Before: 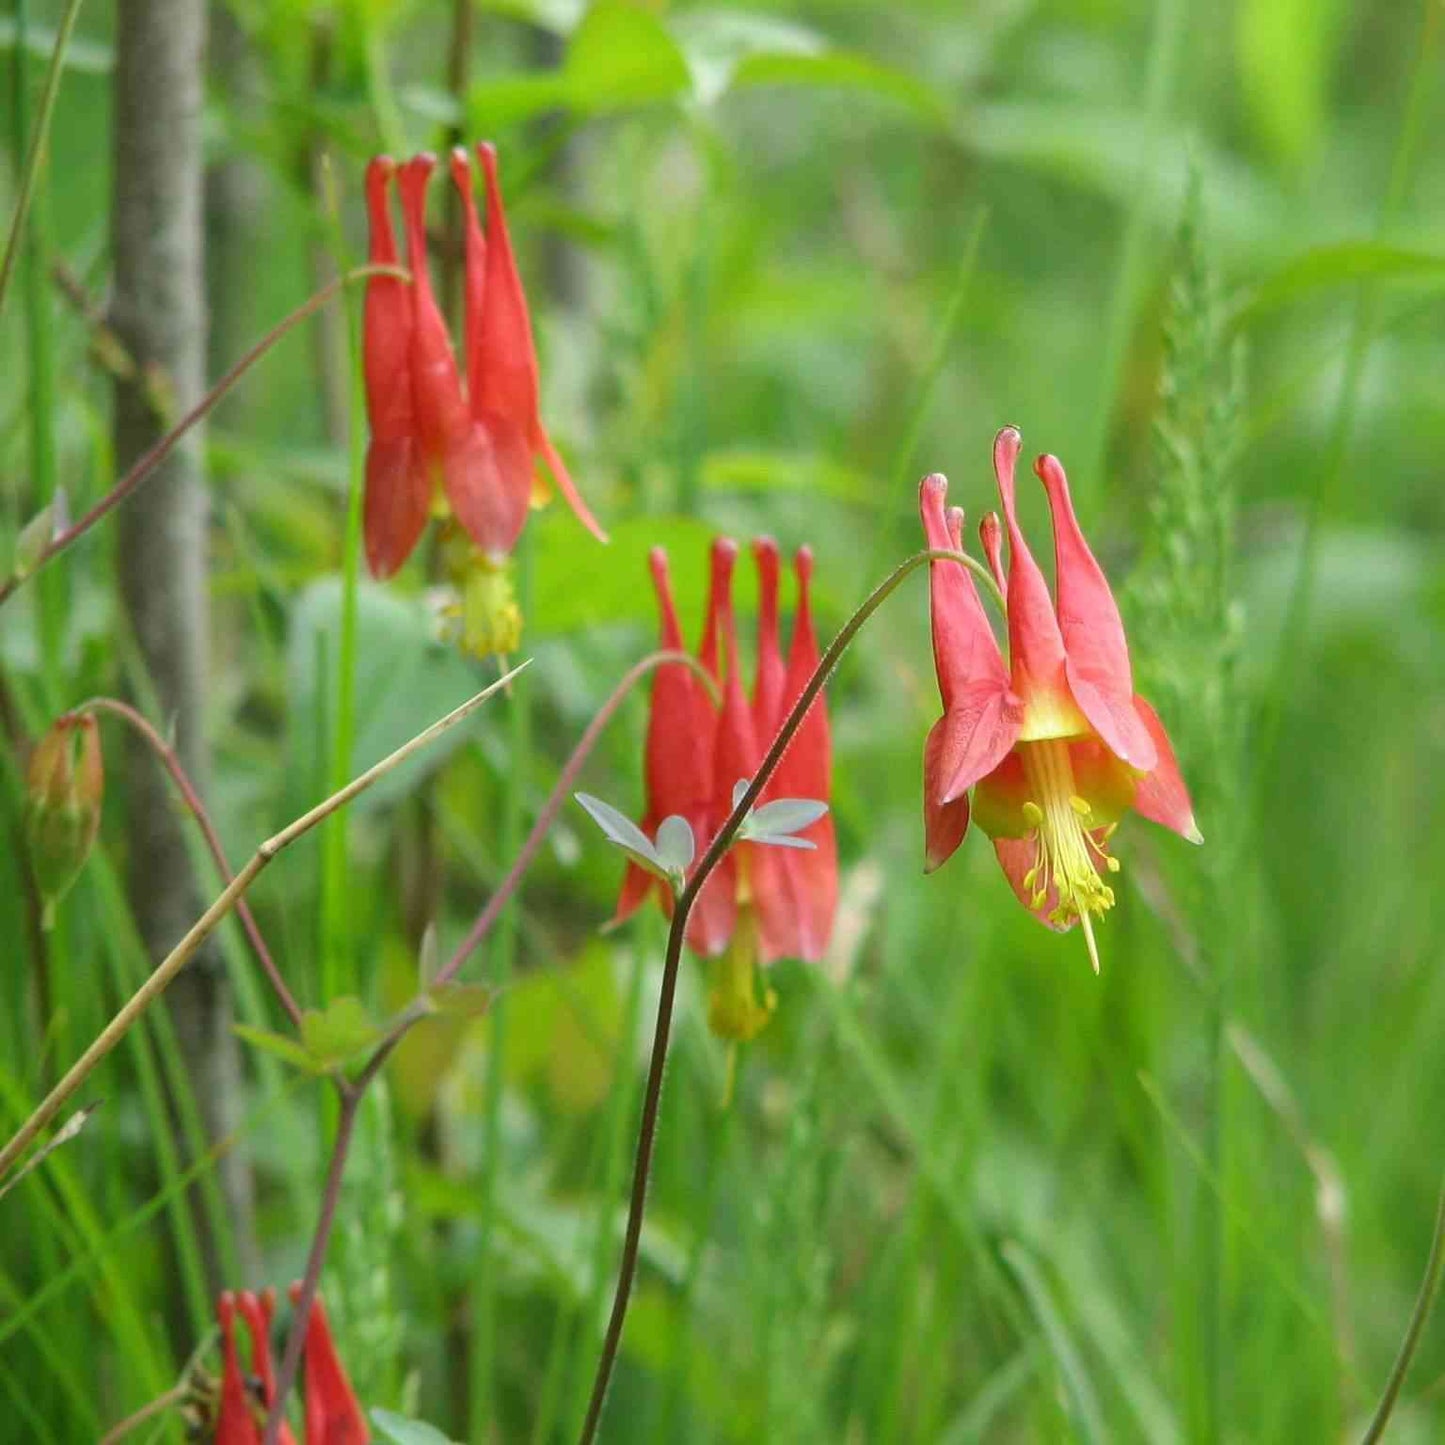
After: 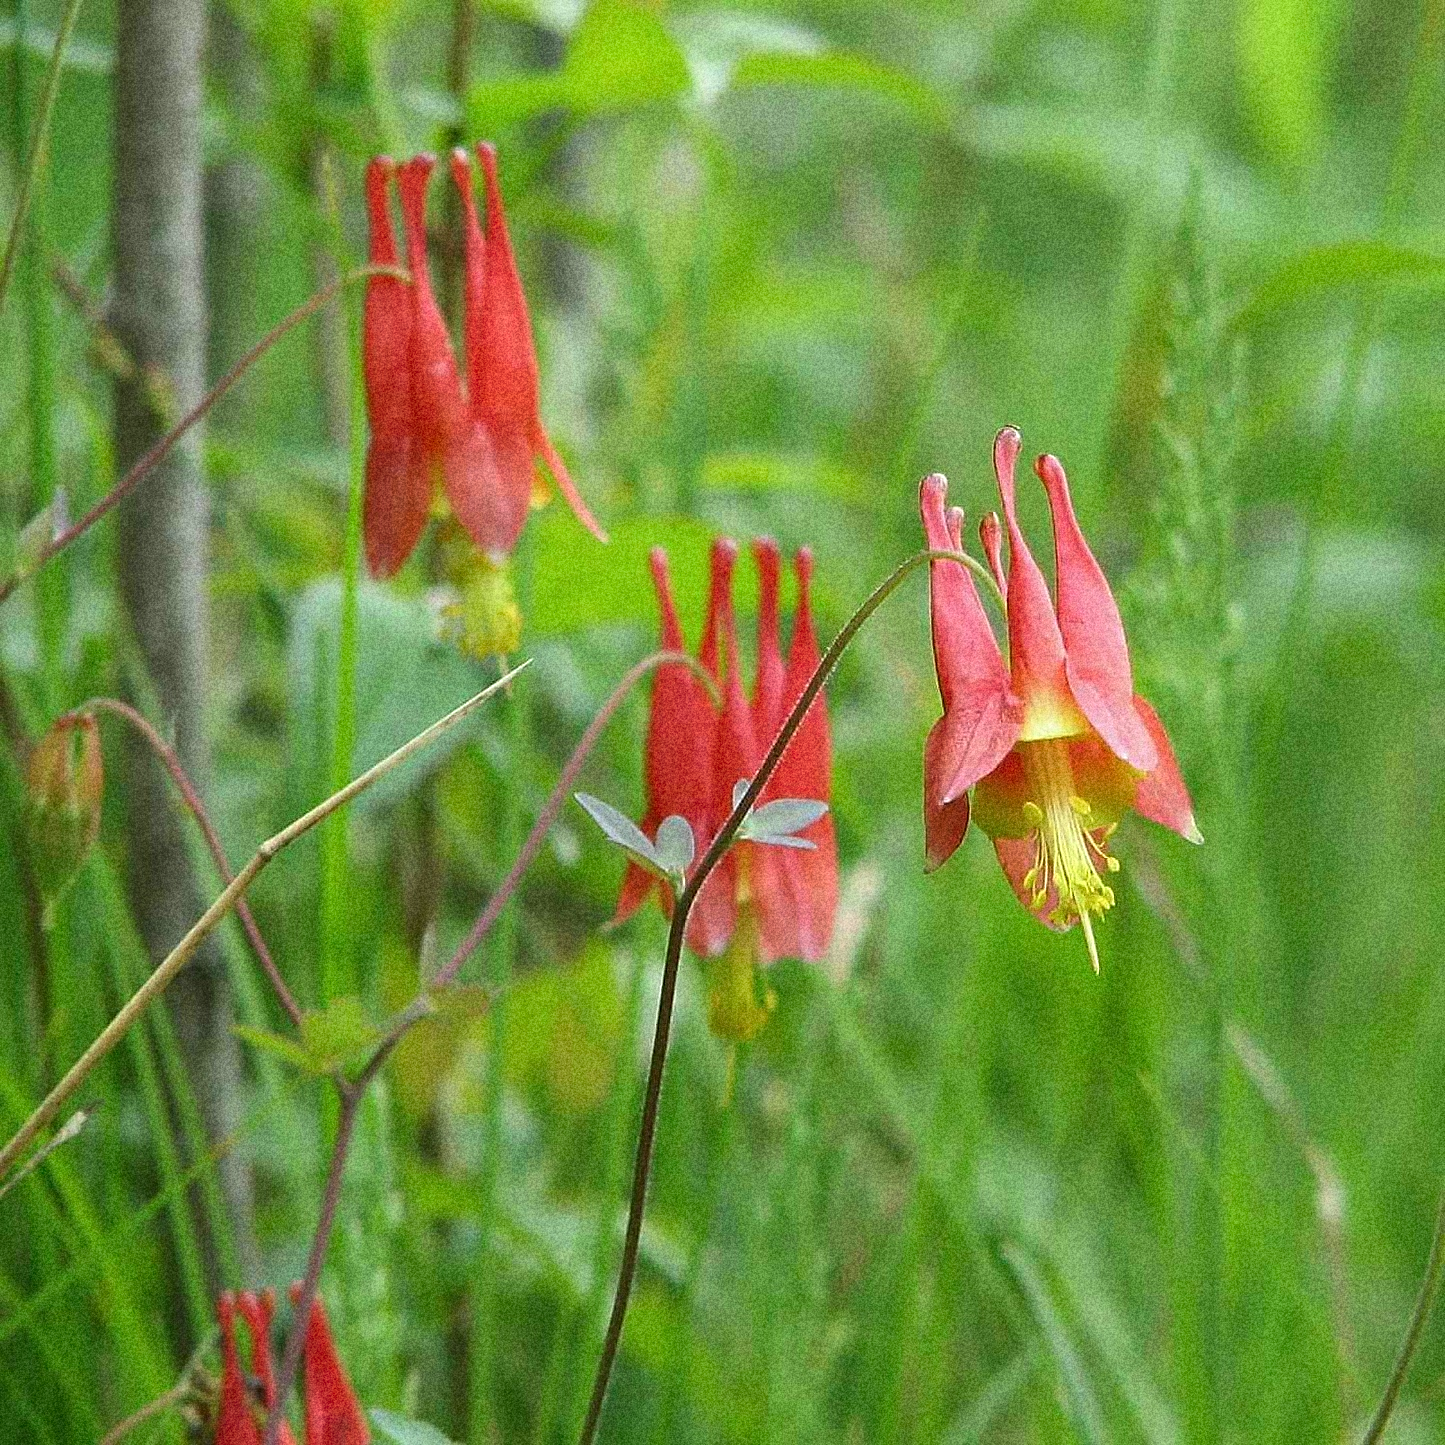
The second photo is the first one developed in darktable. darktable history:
sharpen: radius 1.4, amount 1.25, threshold 0.7
grain: coarseness 14.49 ISO, strength 48.04%, mid-tones bias 35%
white balance: red 0.982, blue 1.018
